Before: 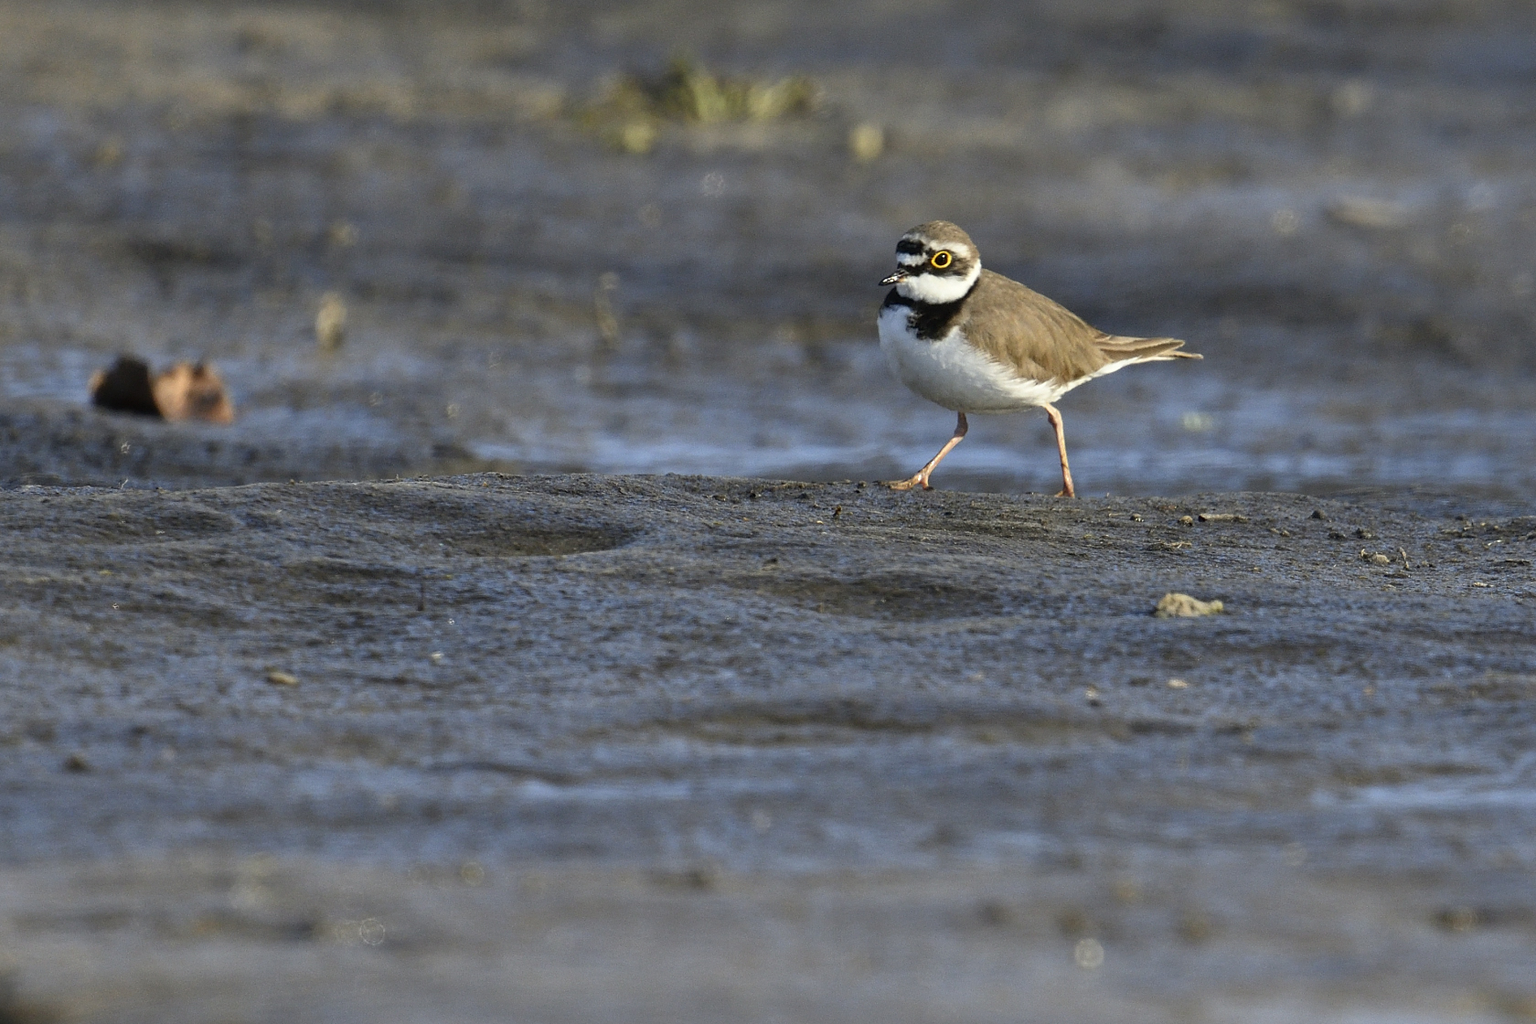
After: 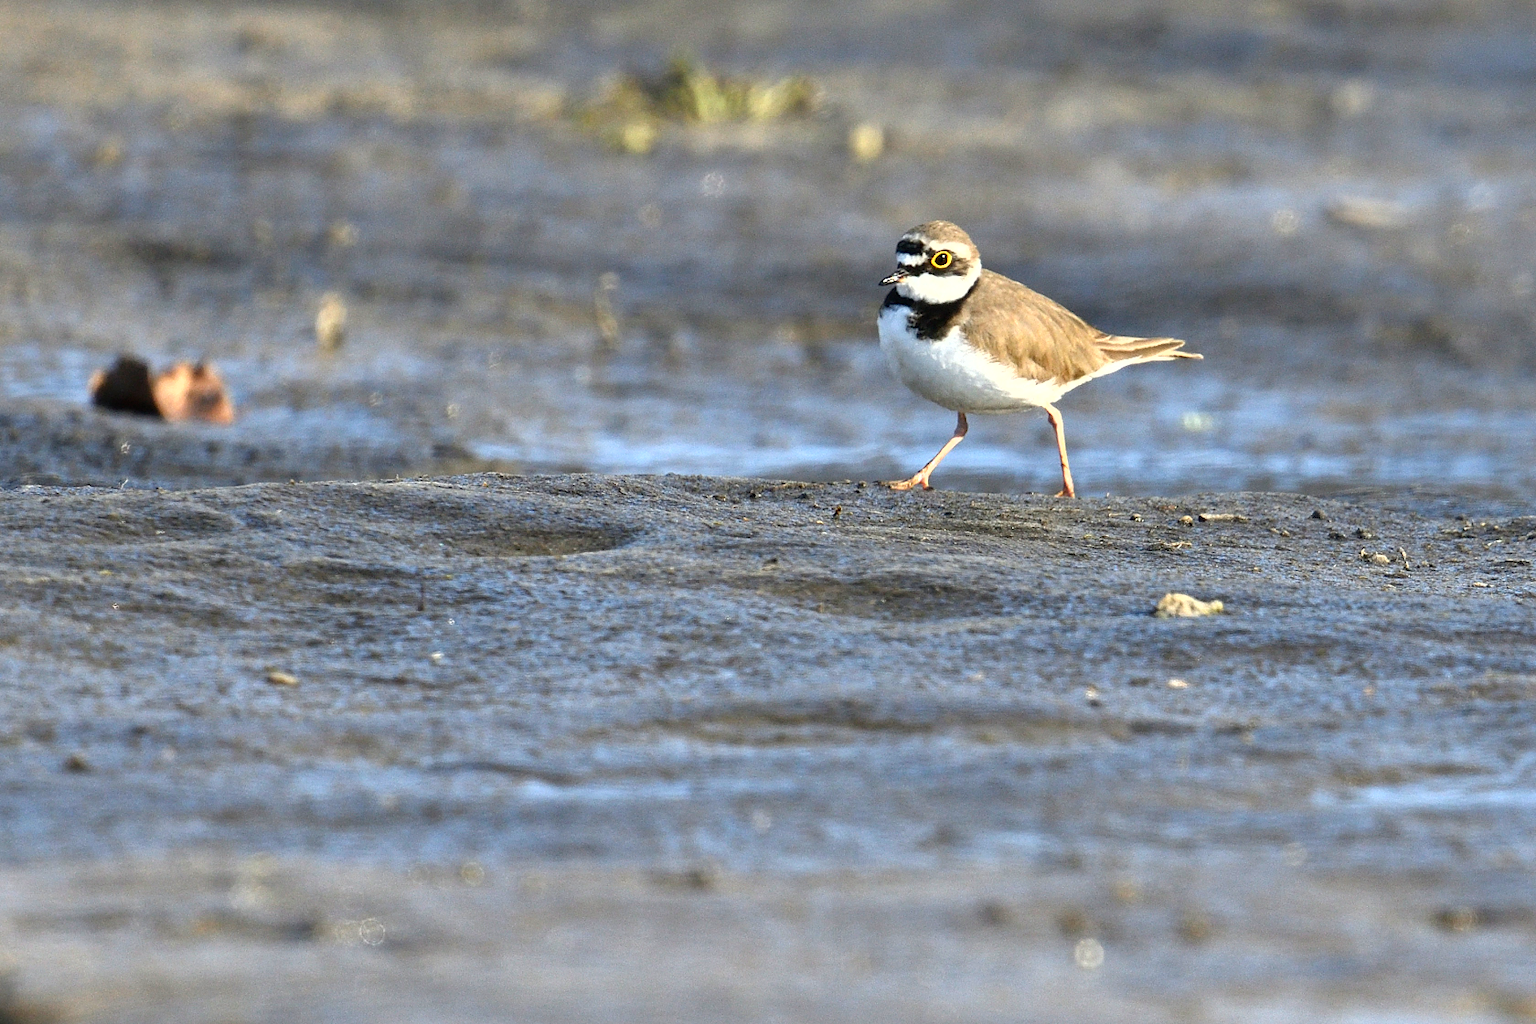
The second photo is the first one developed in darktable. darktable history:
exposure: black level correction 0, exposure 1 EV, compensate exposure bias true, compensate highlight preservation false
tone equalizer: on, module defaults
shadows and highlights: low approximation 0.01, soften with gaussian
